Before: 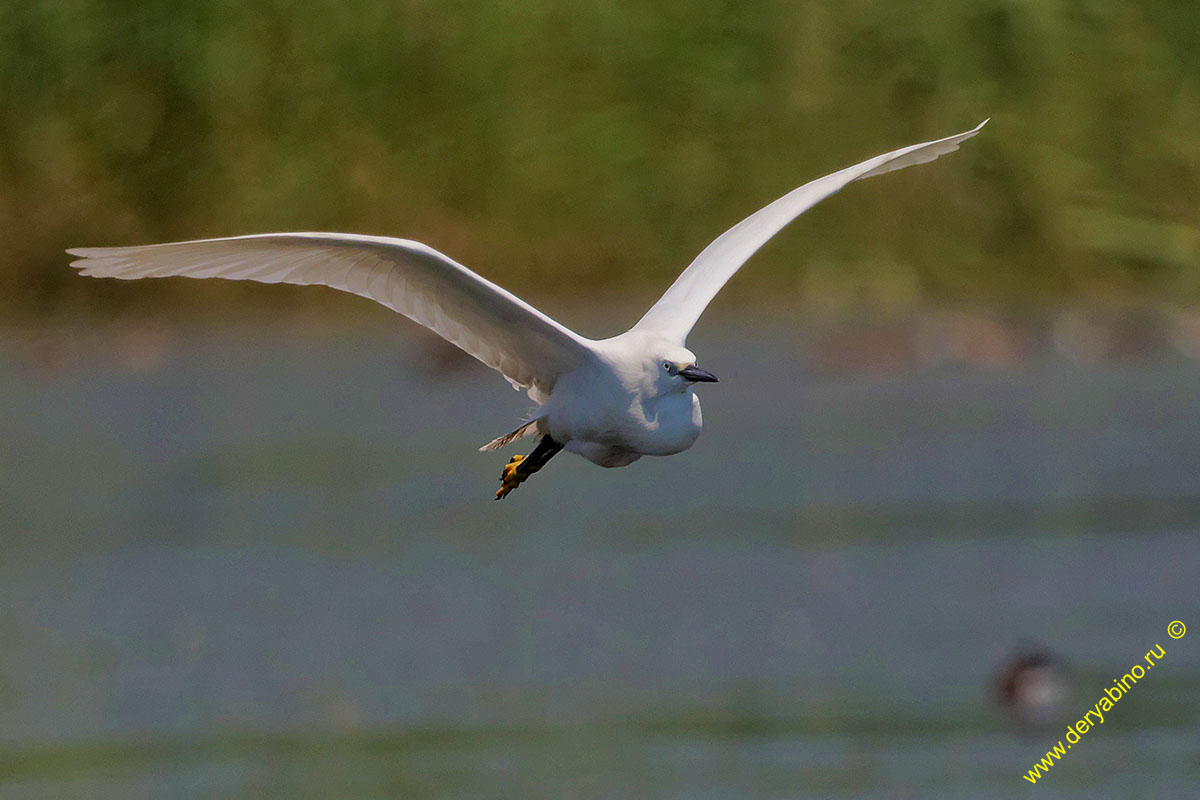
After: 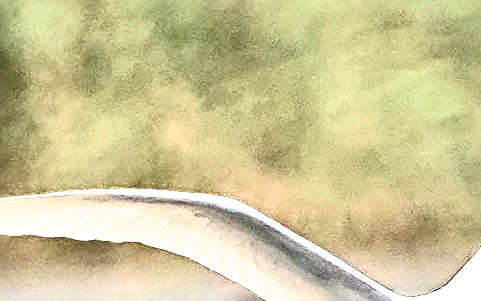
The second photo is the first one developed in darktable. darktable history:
sharpen: radius 3.992
crop: left 15.517%, top 5.445%, right 44.397%, bottom 56.919%
exposure: black level correction 0.001, exposure 1.736 EV, compensate highlight preservation false
contrast brightness saturation: contrast 0.567, brightness 0.575, saturation -0.344
contrast equalizer: y [[0.6 ×6], [0.55 ×6], [0 ×6], [0 ×6], [0 ×6]]
